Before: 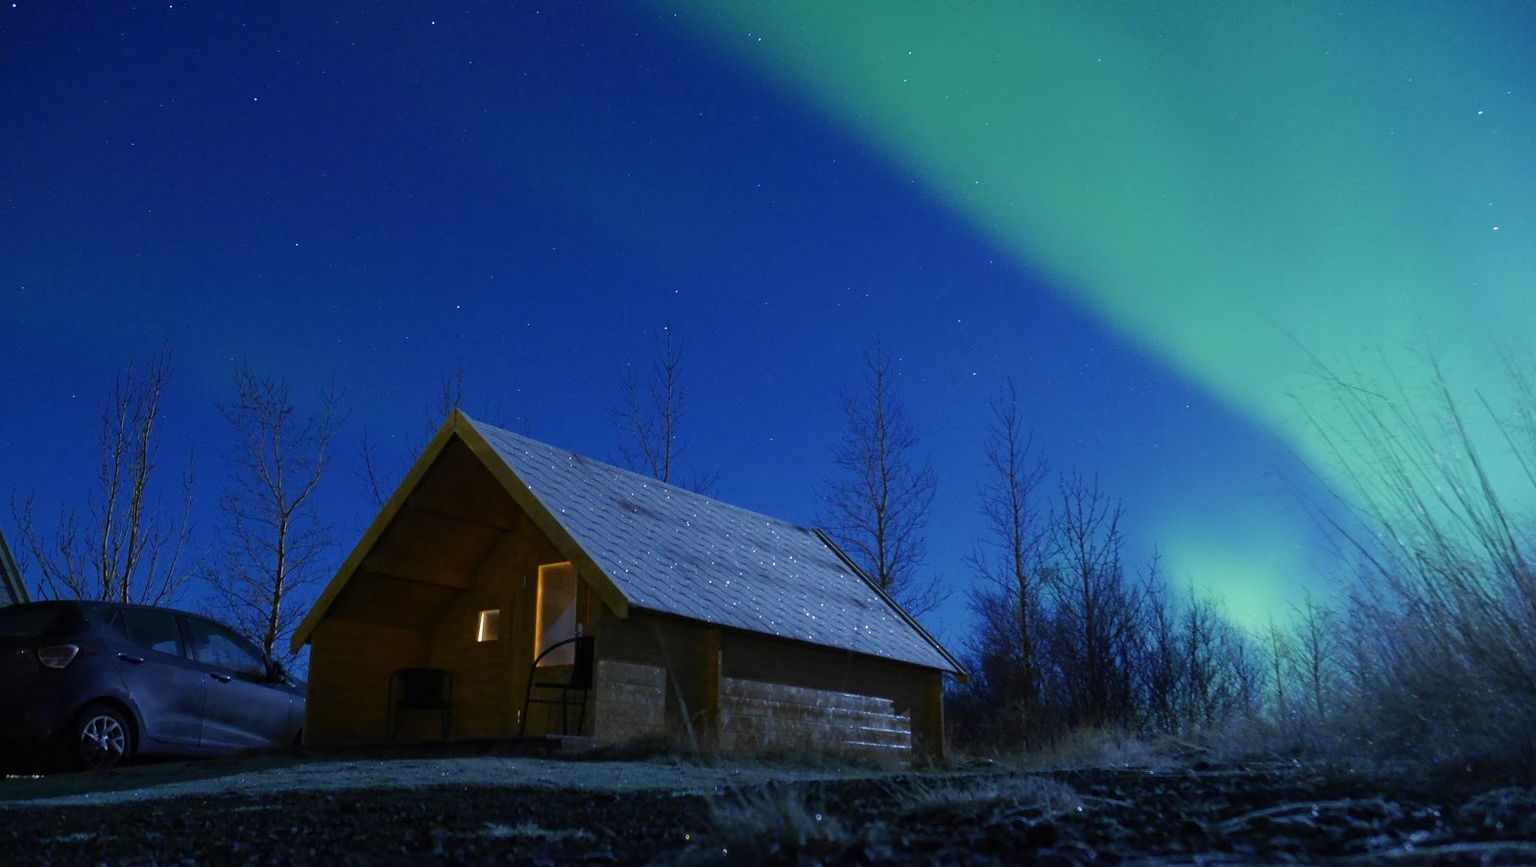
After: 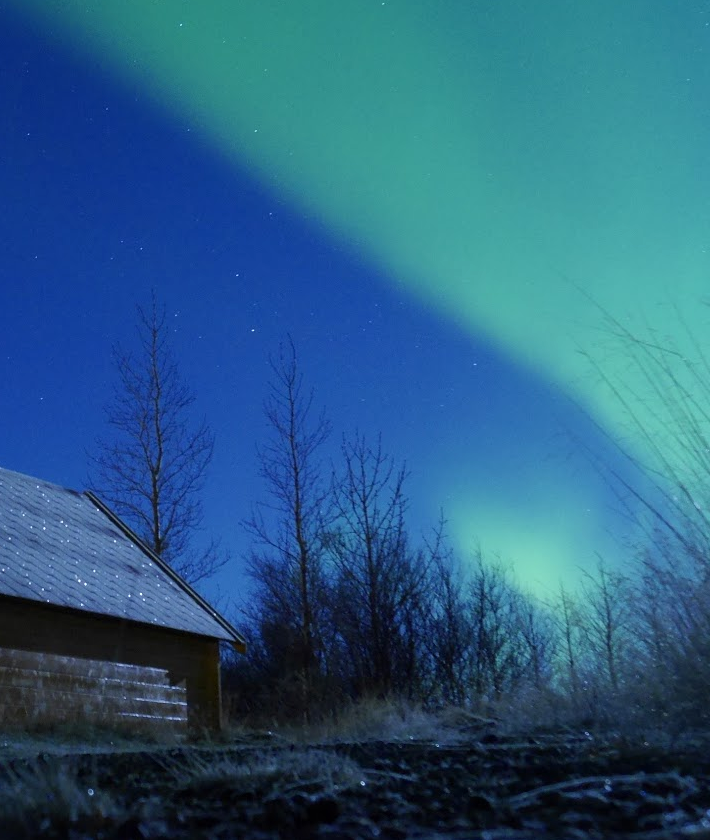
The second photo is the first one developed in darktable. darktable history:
crop: left 47.628%, top 6.643%, right 7.874%
local contrast: mode bilateral grid, contrast 100, coarseness 100, detail 108%, midtone range 0.2
